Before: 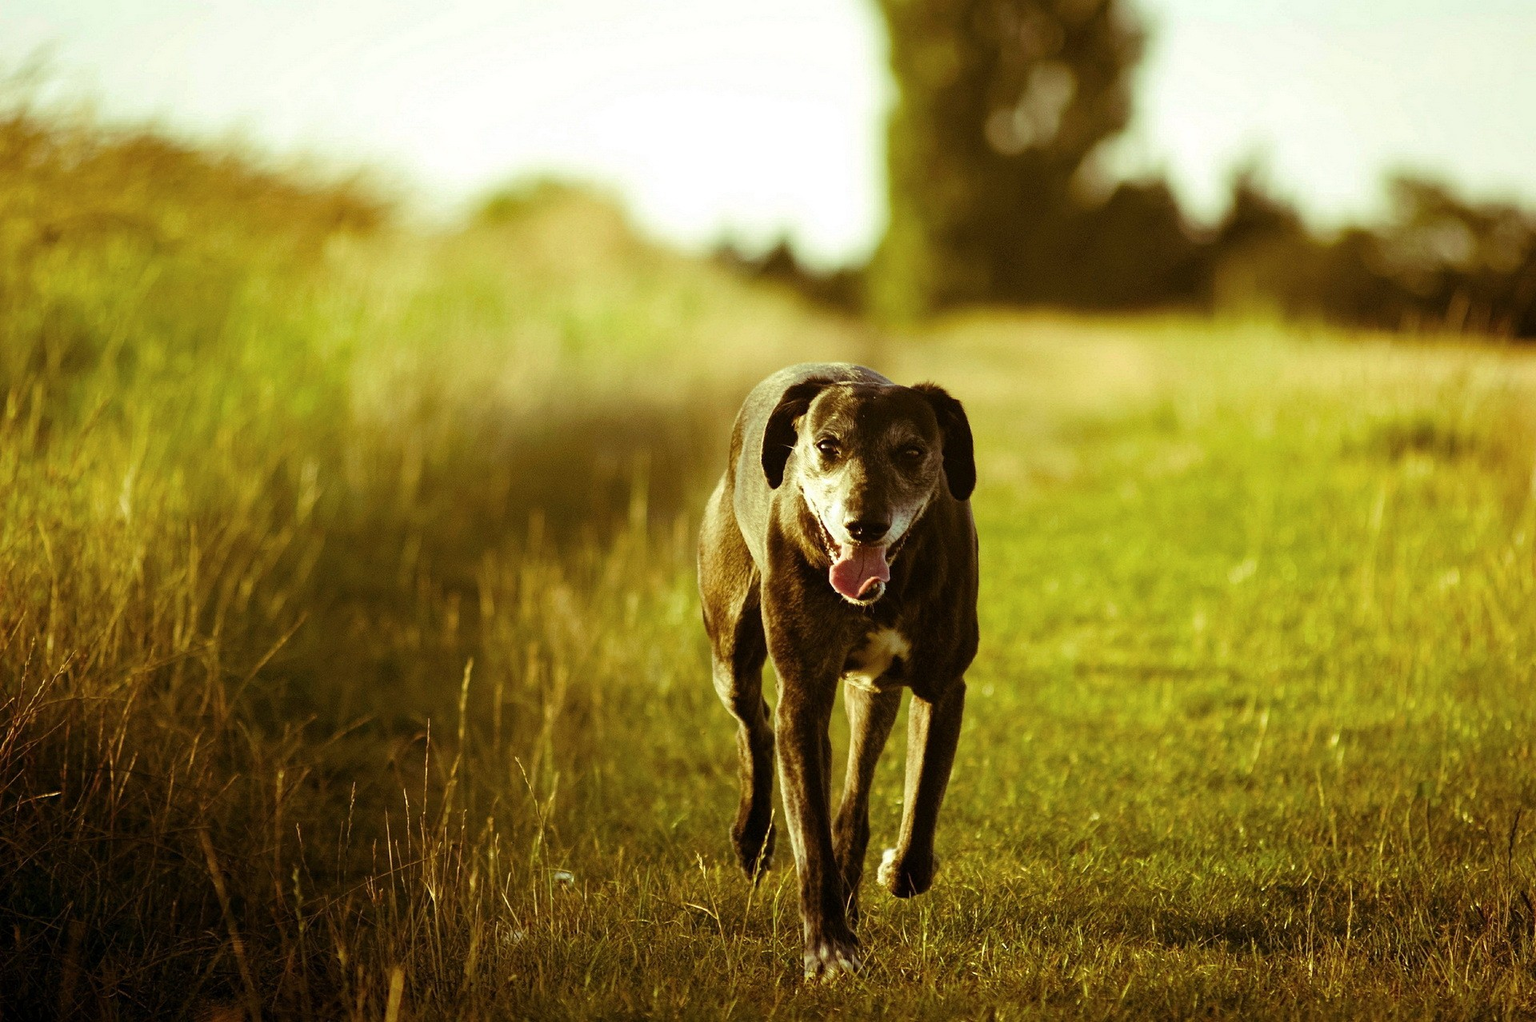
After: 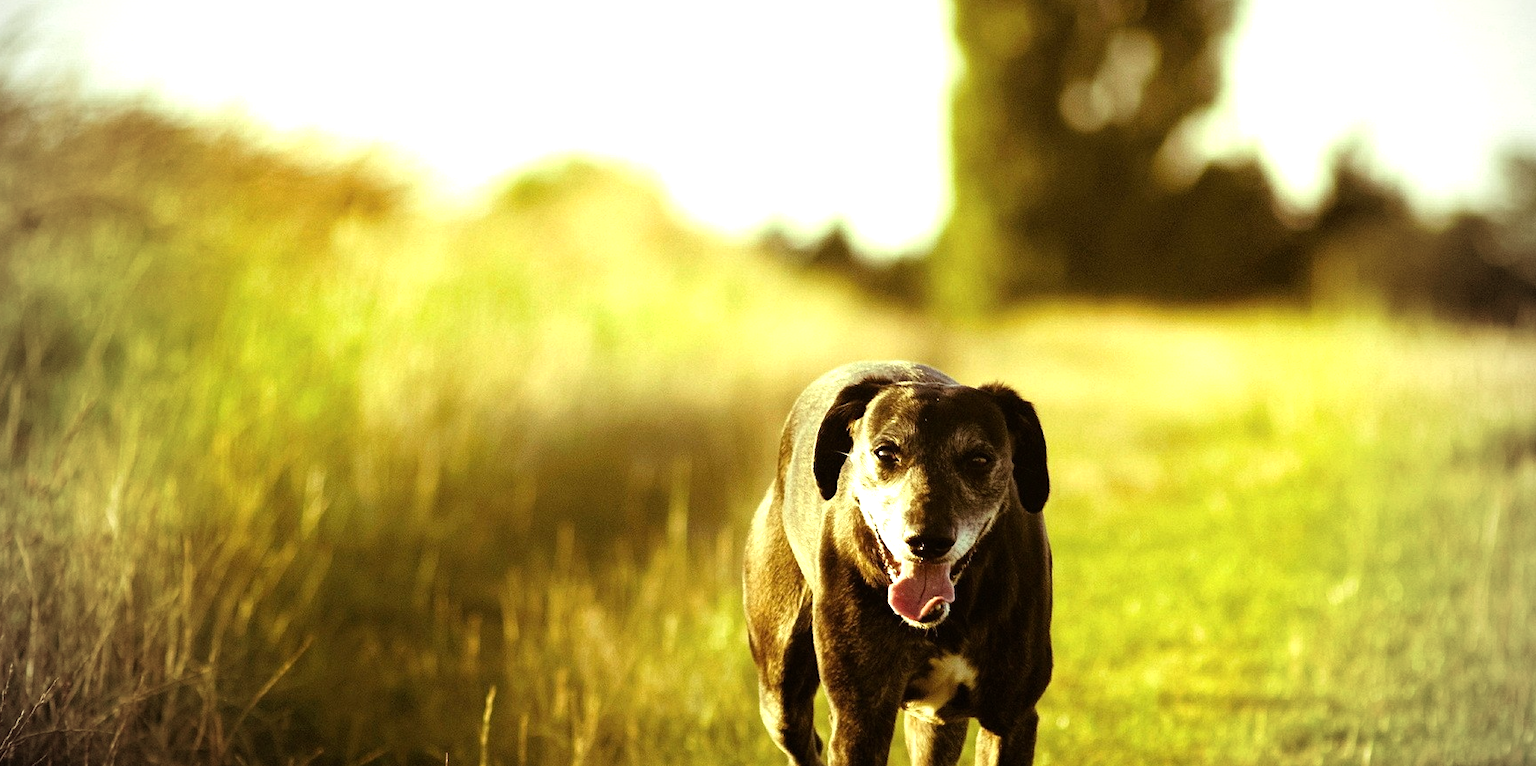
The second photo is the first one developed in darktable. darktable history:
vignetting: fall-off start 71.77%
crop: left 1.527%, top 3.45%, right 7.686%, bottom 28.462%
tone equalizer: -8 EV -0.778 EV, -7 EV -0.711 EV, -6 EV -0.597 EV, -5 EV -0.393 EV, -3 EV 0.39 EV, -2 EV 0.6 EV, -1 EV 0.69 EV, +0 EV 0.753 EV
